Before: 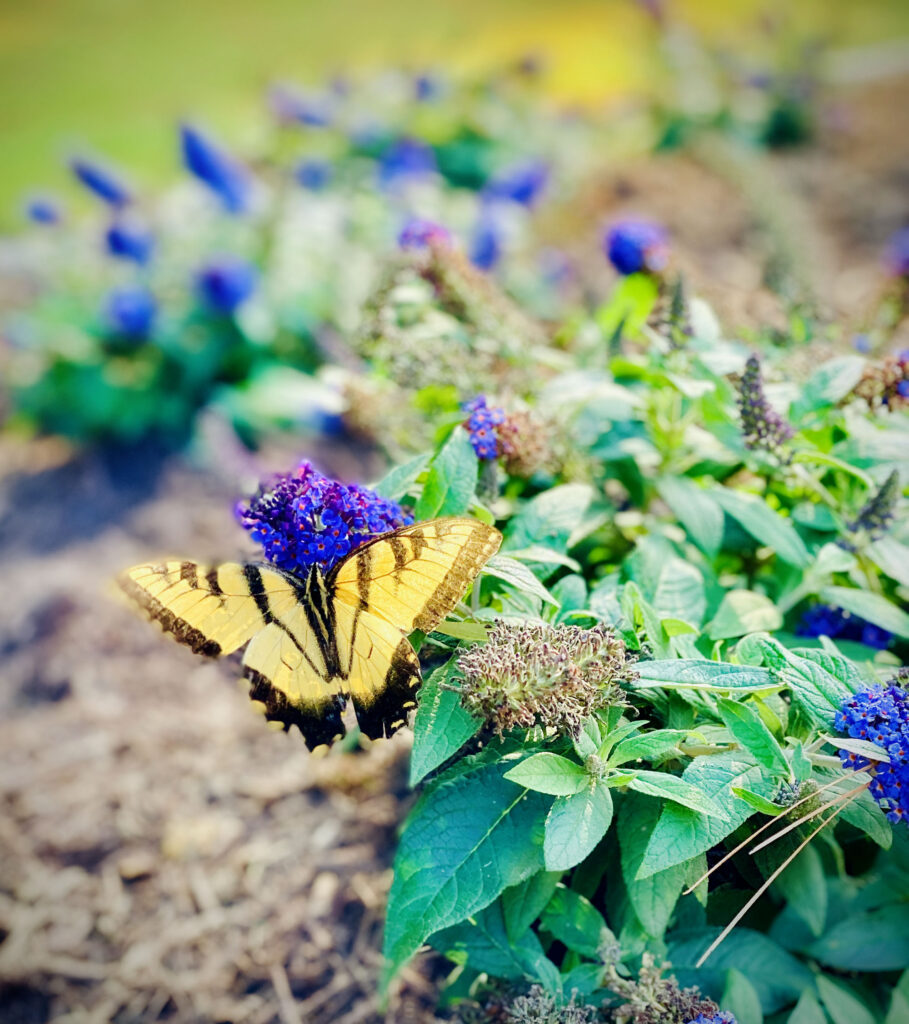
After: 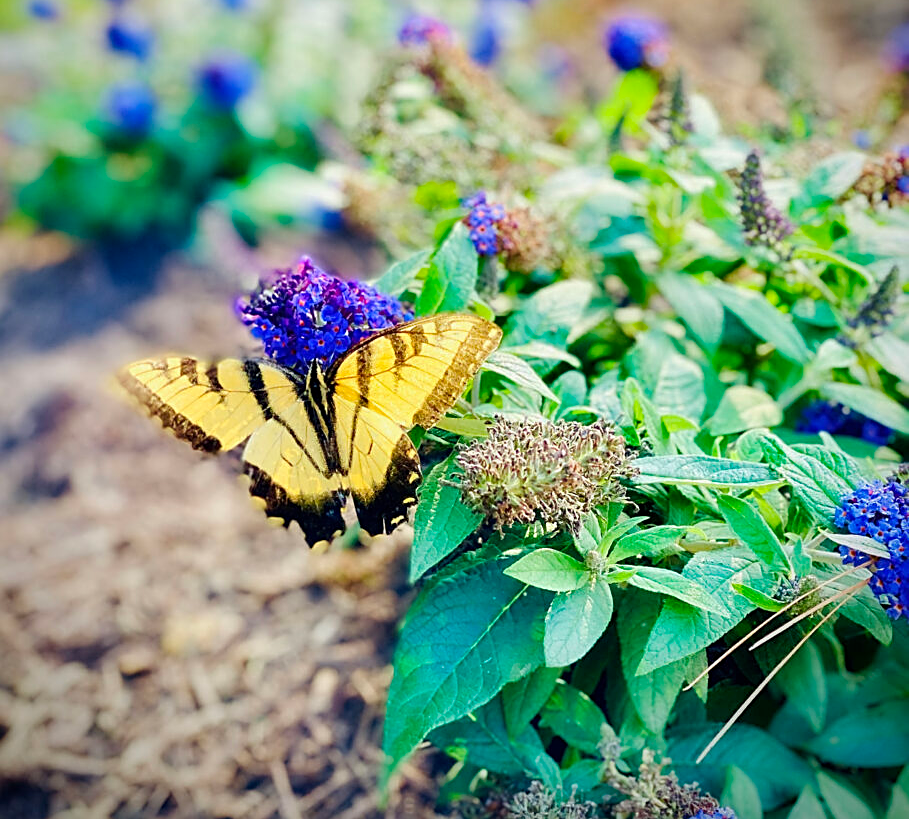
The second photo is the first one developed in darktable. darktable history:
crop and rotate: top 19.998%
sharpen: on, module defaults
